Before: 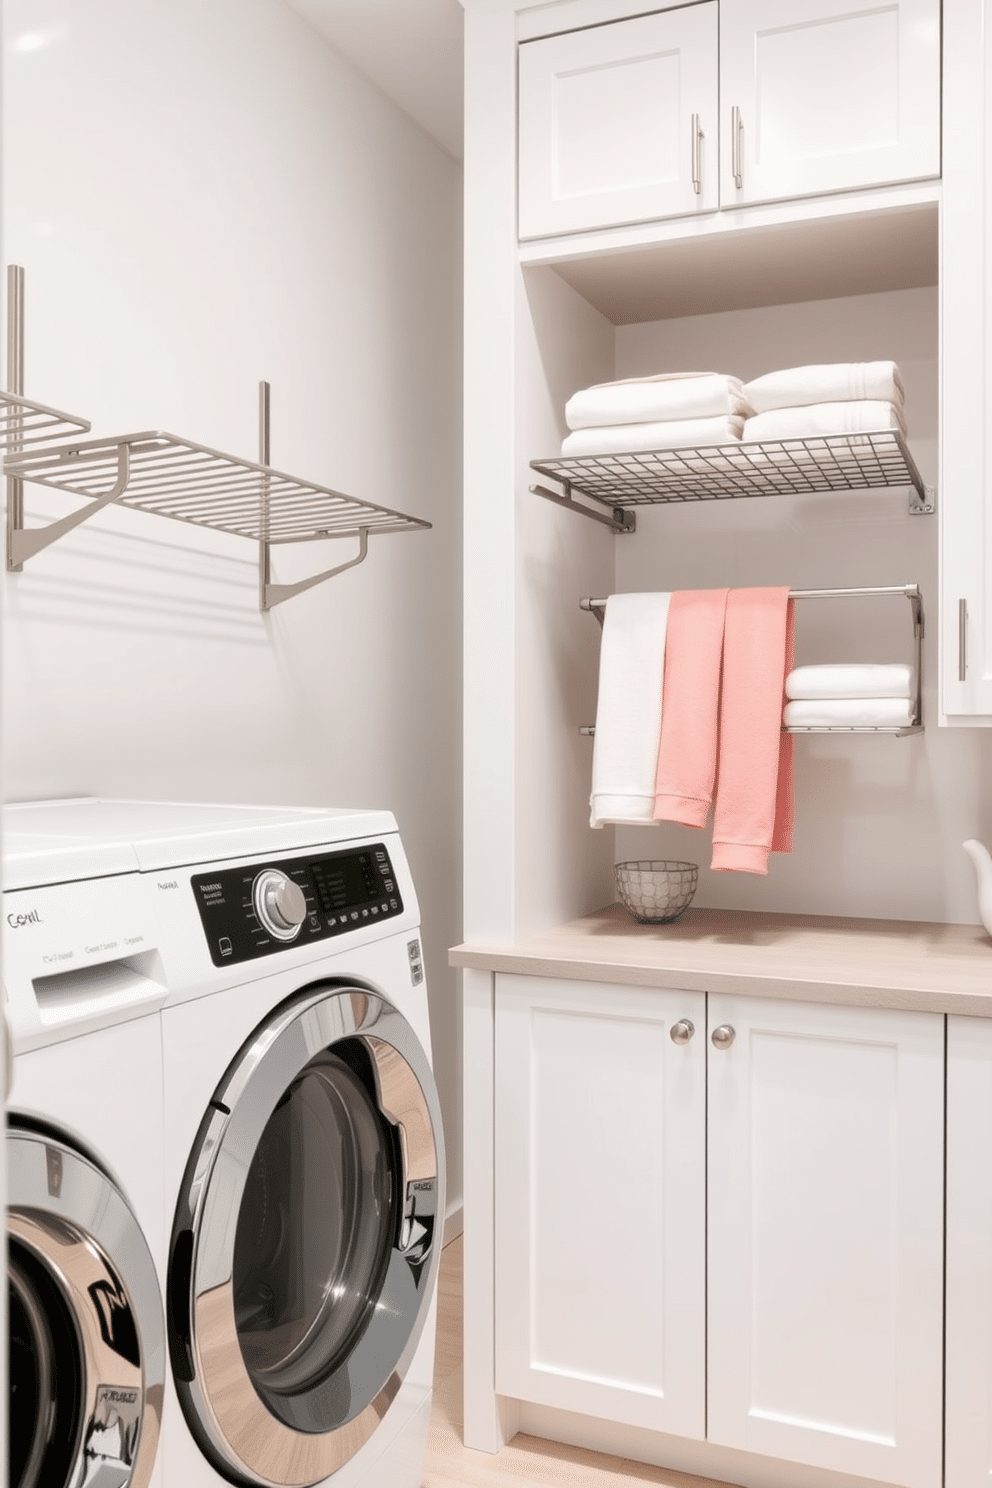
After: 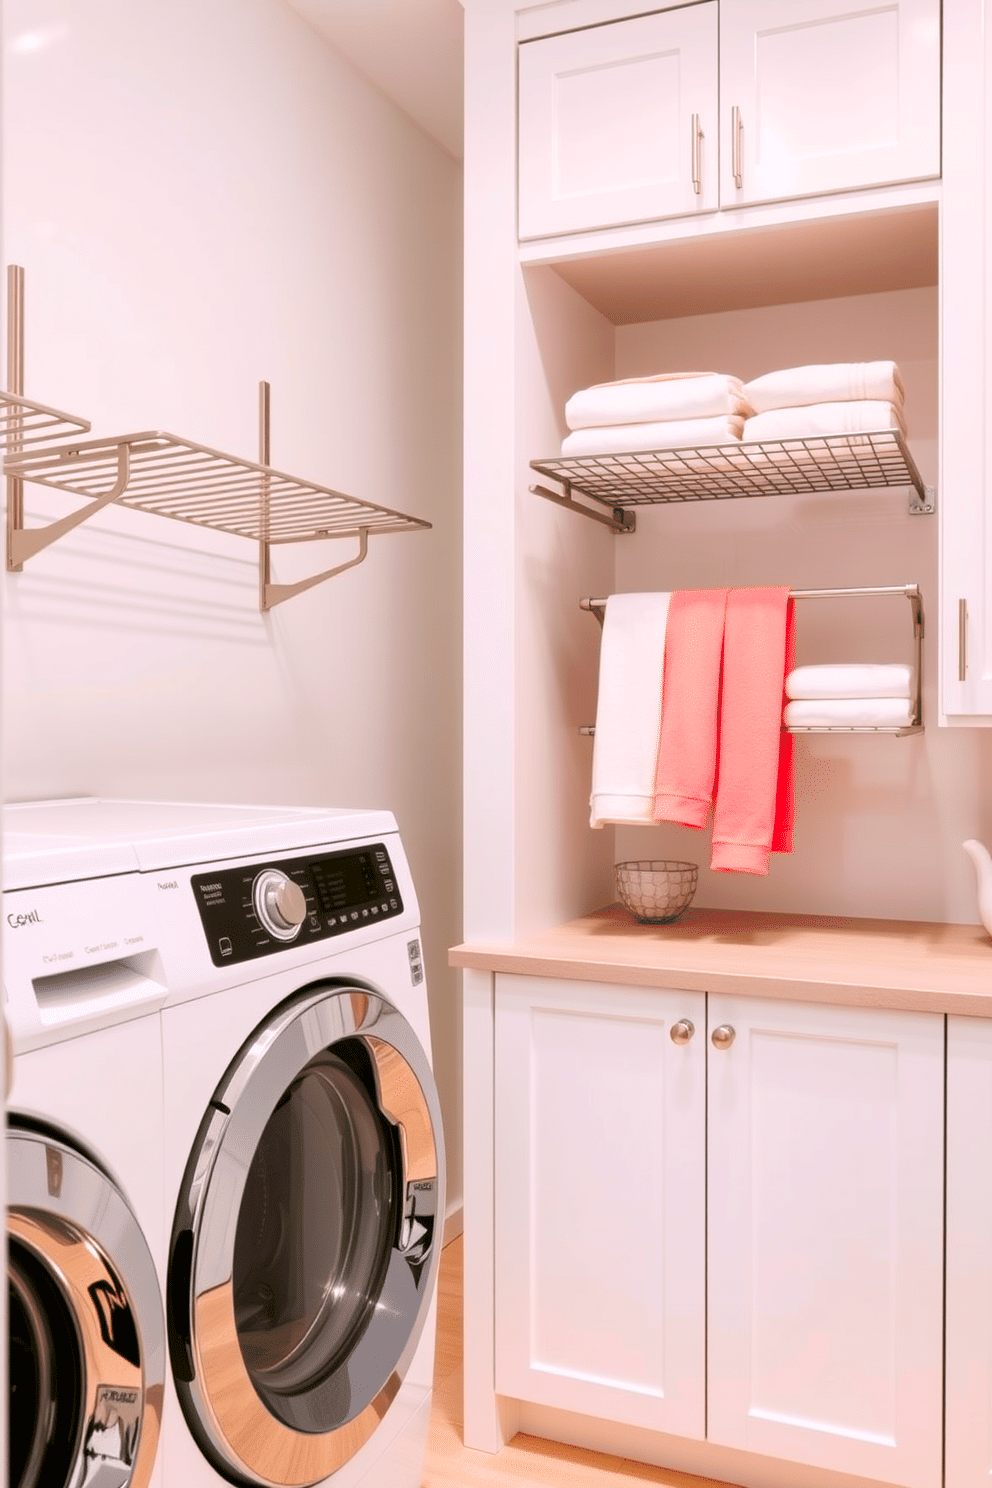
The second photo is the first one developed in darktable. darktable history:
color correction: highlights a* 1.6, highlights b* -1.72, saturation 2.52
